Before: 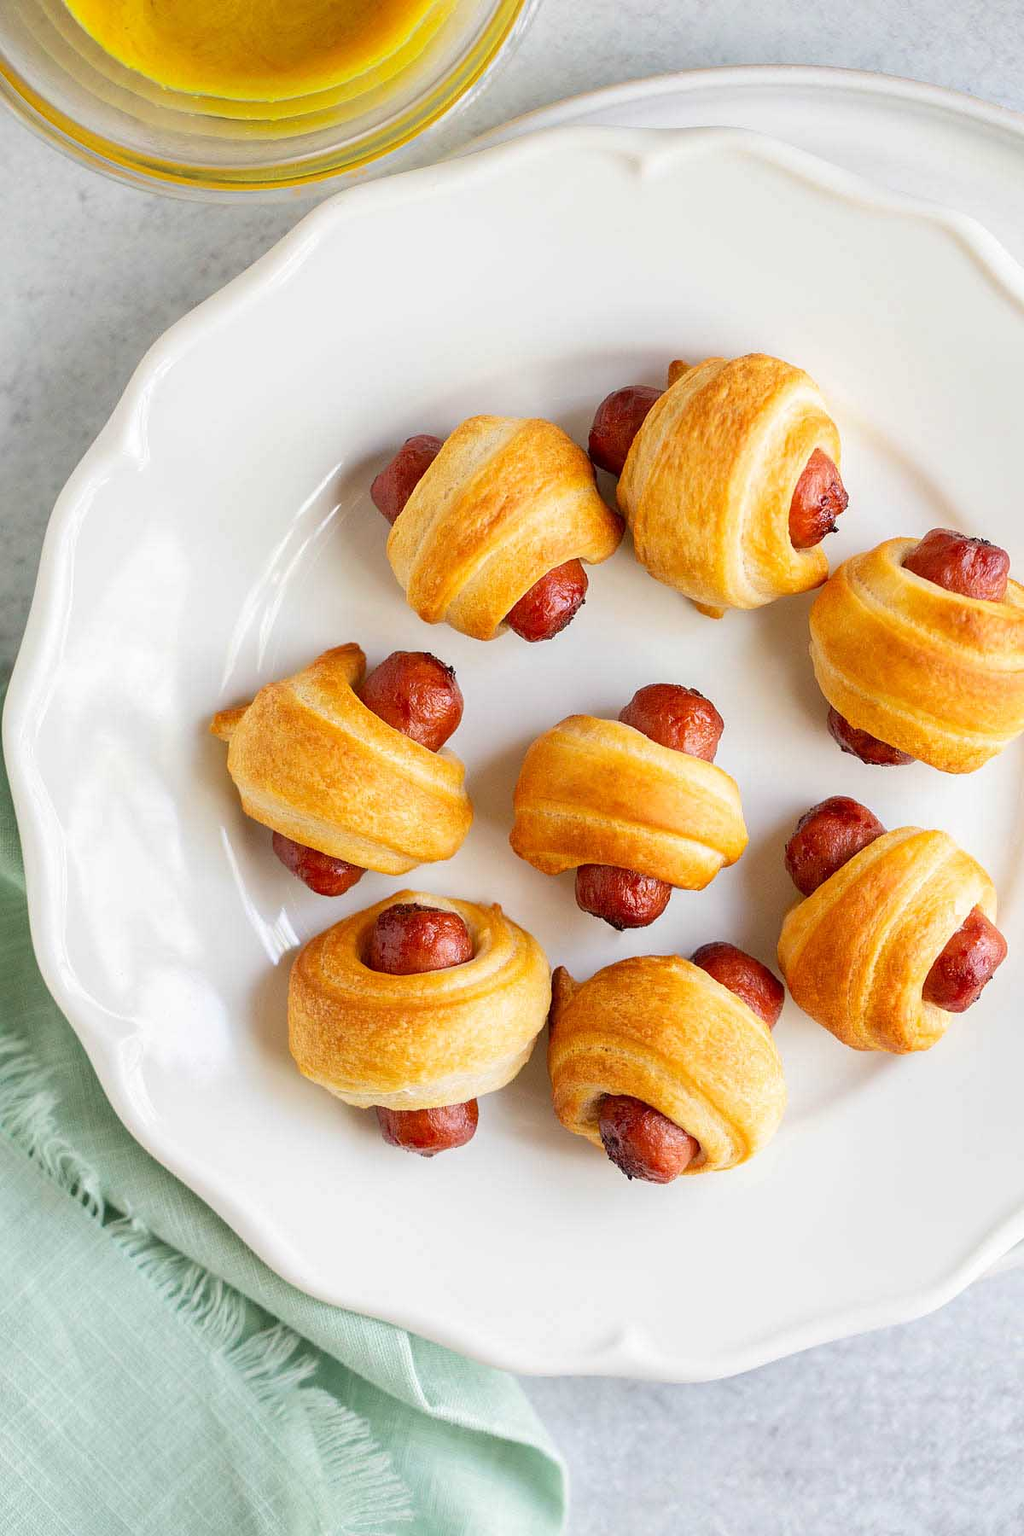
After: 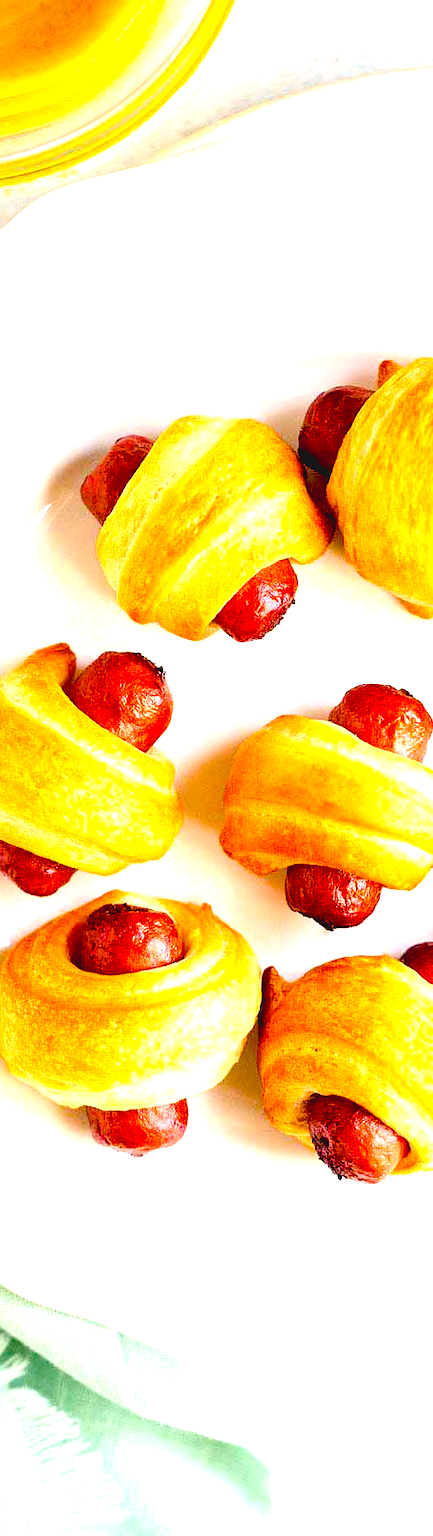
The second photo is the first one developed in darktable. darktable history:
crop: left 28.371%, right 29.242%
contrast brightness saturation: contrast 0.073, brightness 0.083, saturation 0.18
color balance rgb: highlights gain › chroma 1.07%, highlights gain › hue 60.28°, global offset › luminance 0.481%, global offset › hue 170.54°, perceptual saturation grading › global saturation 20%, perceptual saturation grading › highlights -25.613%, perceptual saturation grading › shadows 49.351%, perceptual brilliance grading › global brilliance 18.202%
tone equalizer: -8 EV -0.402 EV, -7 EV -0.379 EV, -6 EV -0.338 EV, -5 EV -0.198 EV, -3 EV 0.207 EV, -2 EV 0.31 EV, -1 EV 0.408 EV, +0 EV 0.441 EV
exposure: black level correction 0.026, exposure 0.185 EV, compensate exposure bias true, compensate highlight preservation false
